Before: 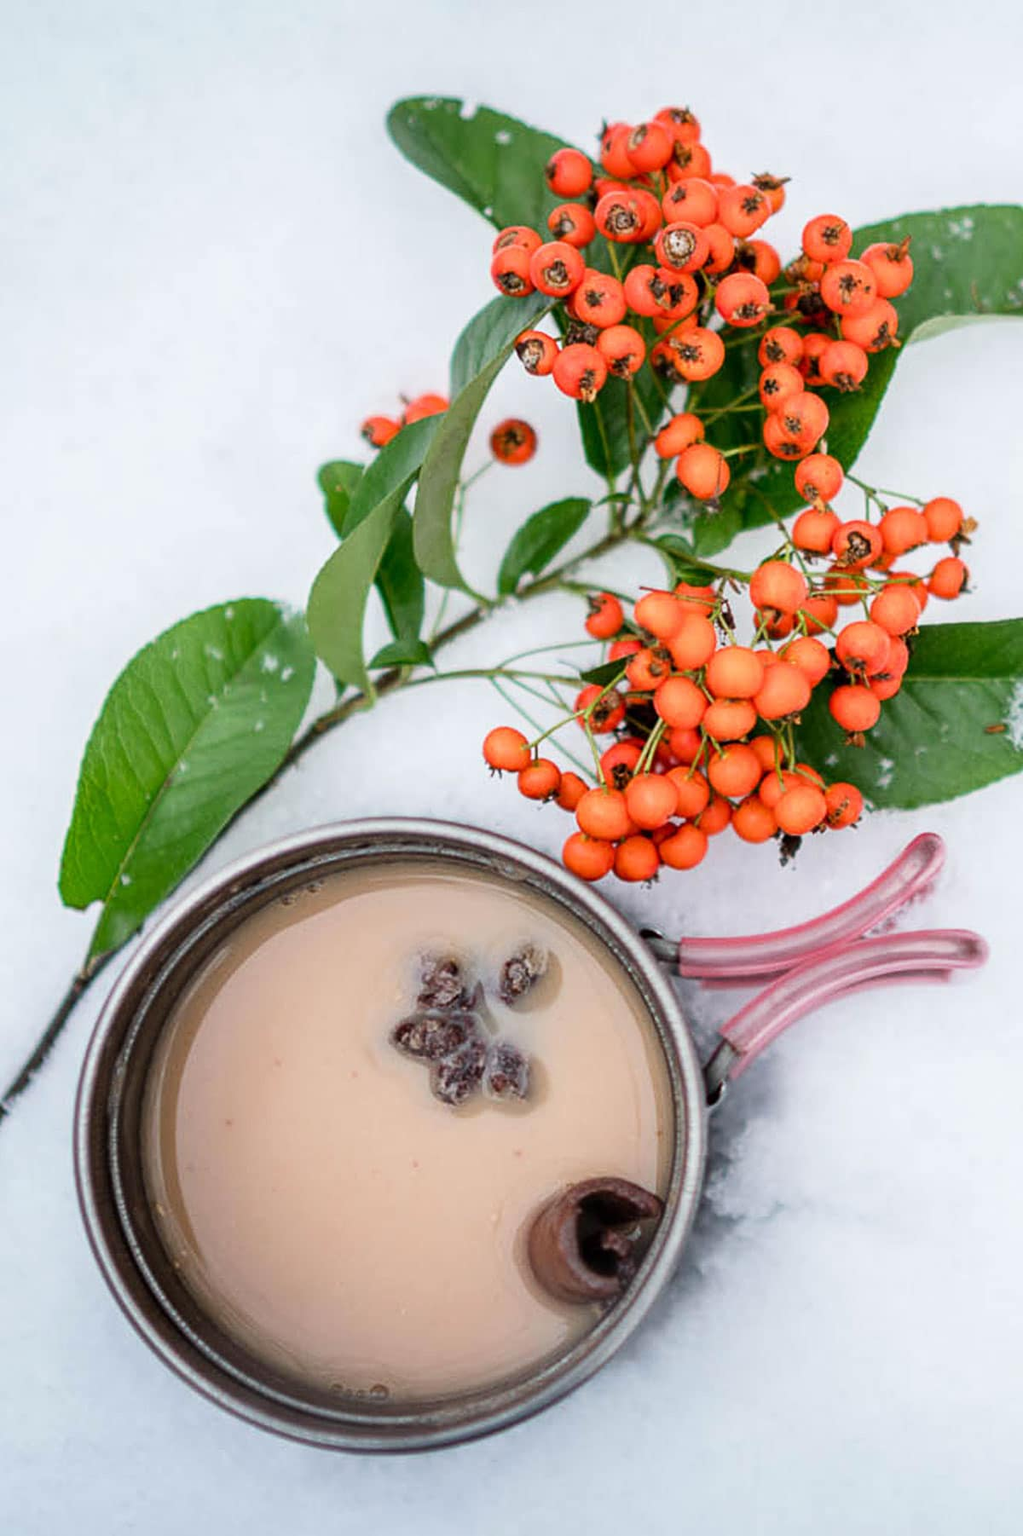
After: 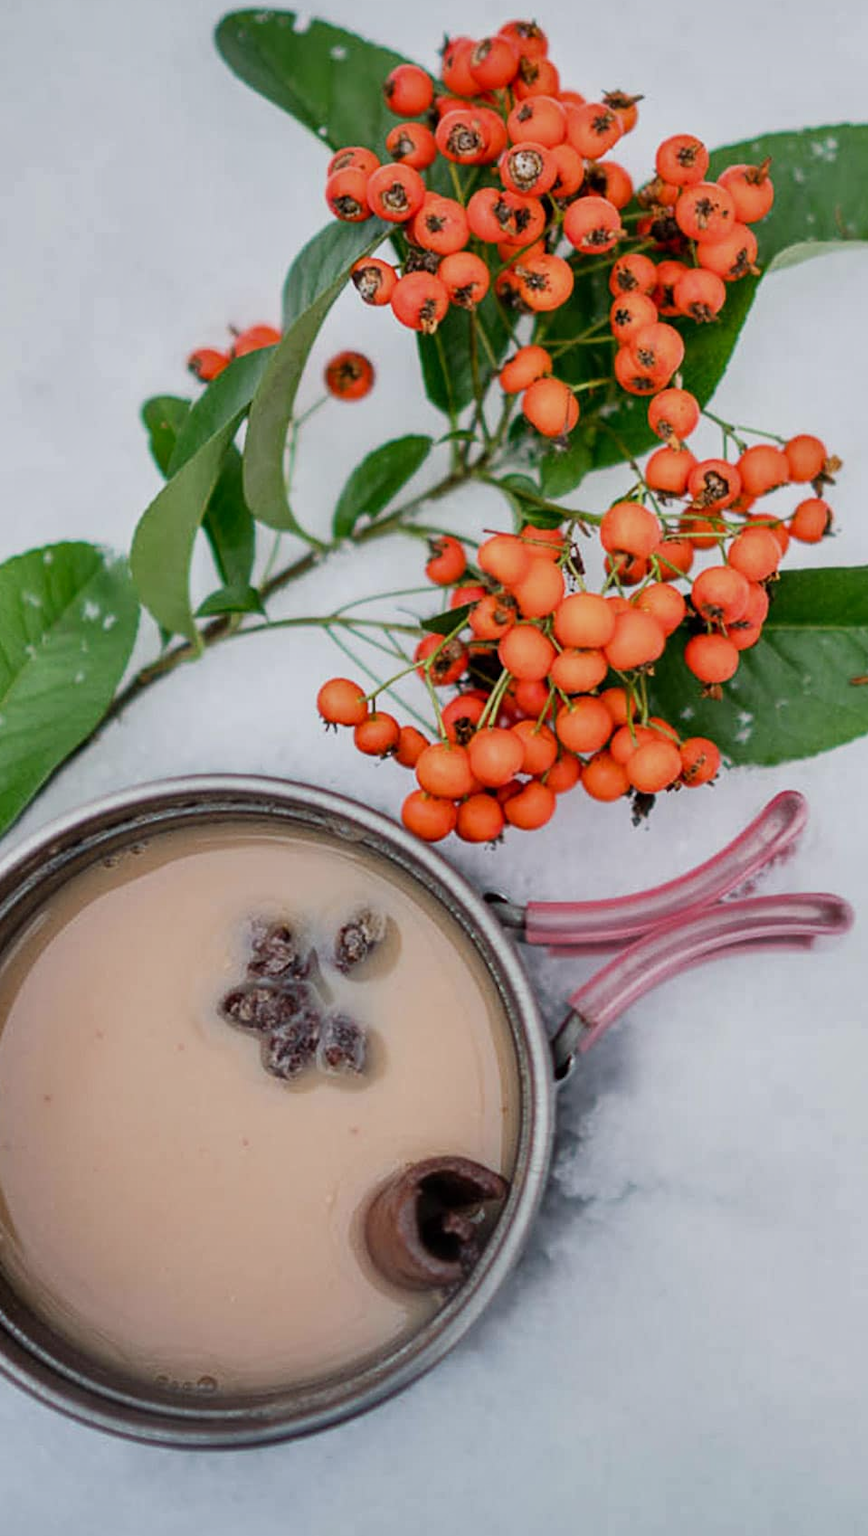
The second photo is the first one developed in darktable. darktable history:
crop and rotate: left 18.063%, top 5.75%, right 1.856%
shadows and highlights: soften with gaussian
exposure: exposure -0.389 EV, compensate highlight preservation false
